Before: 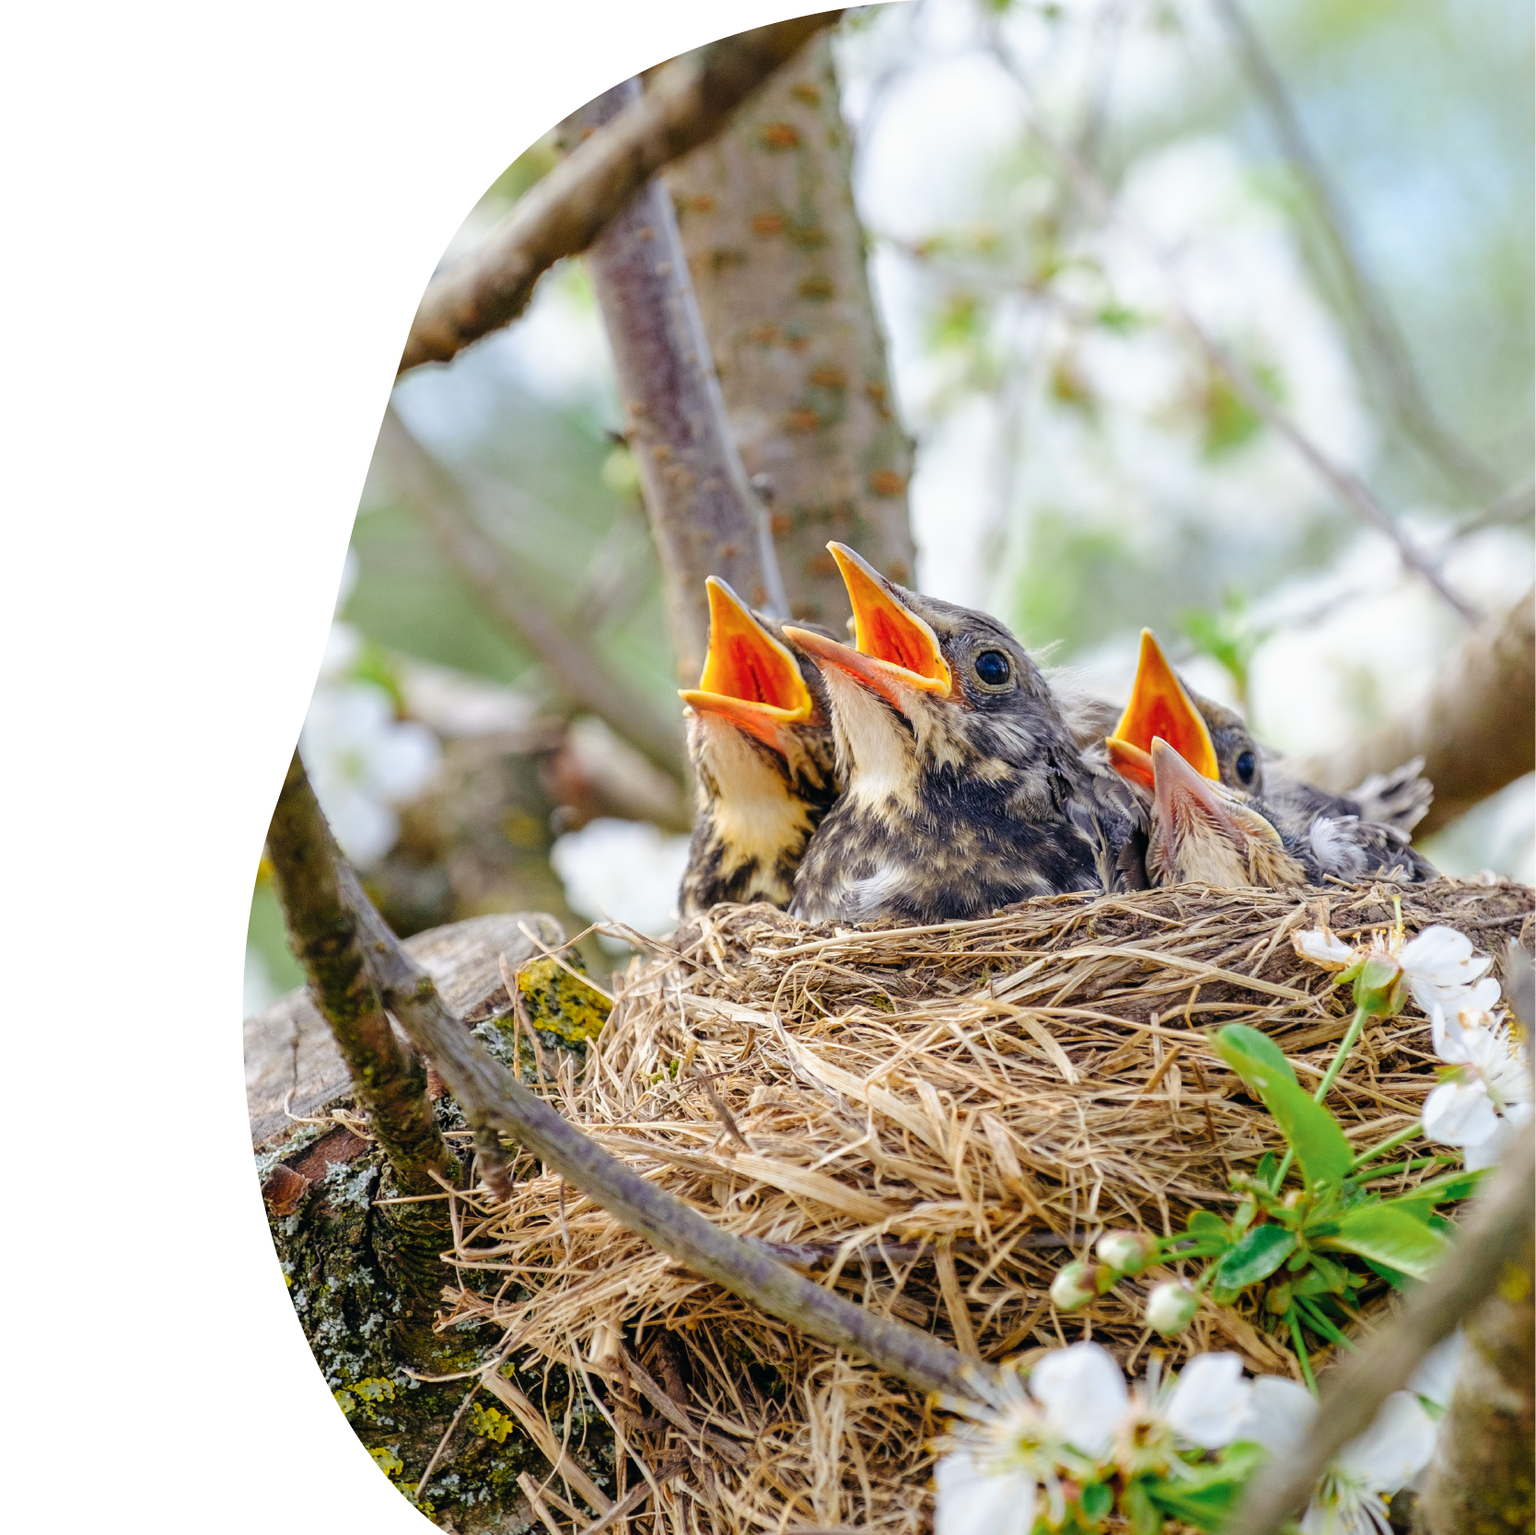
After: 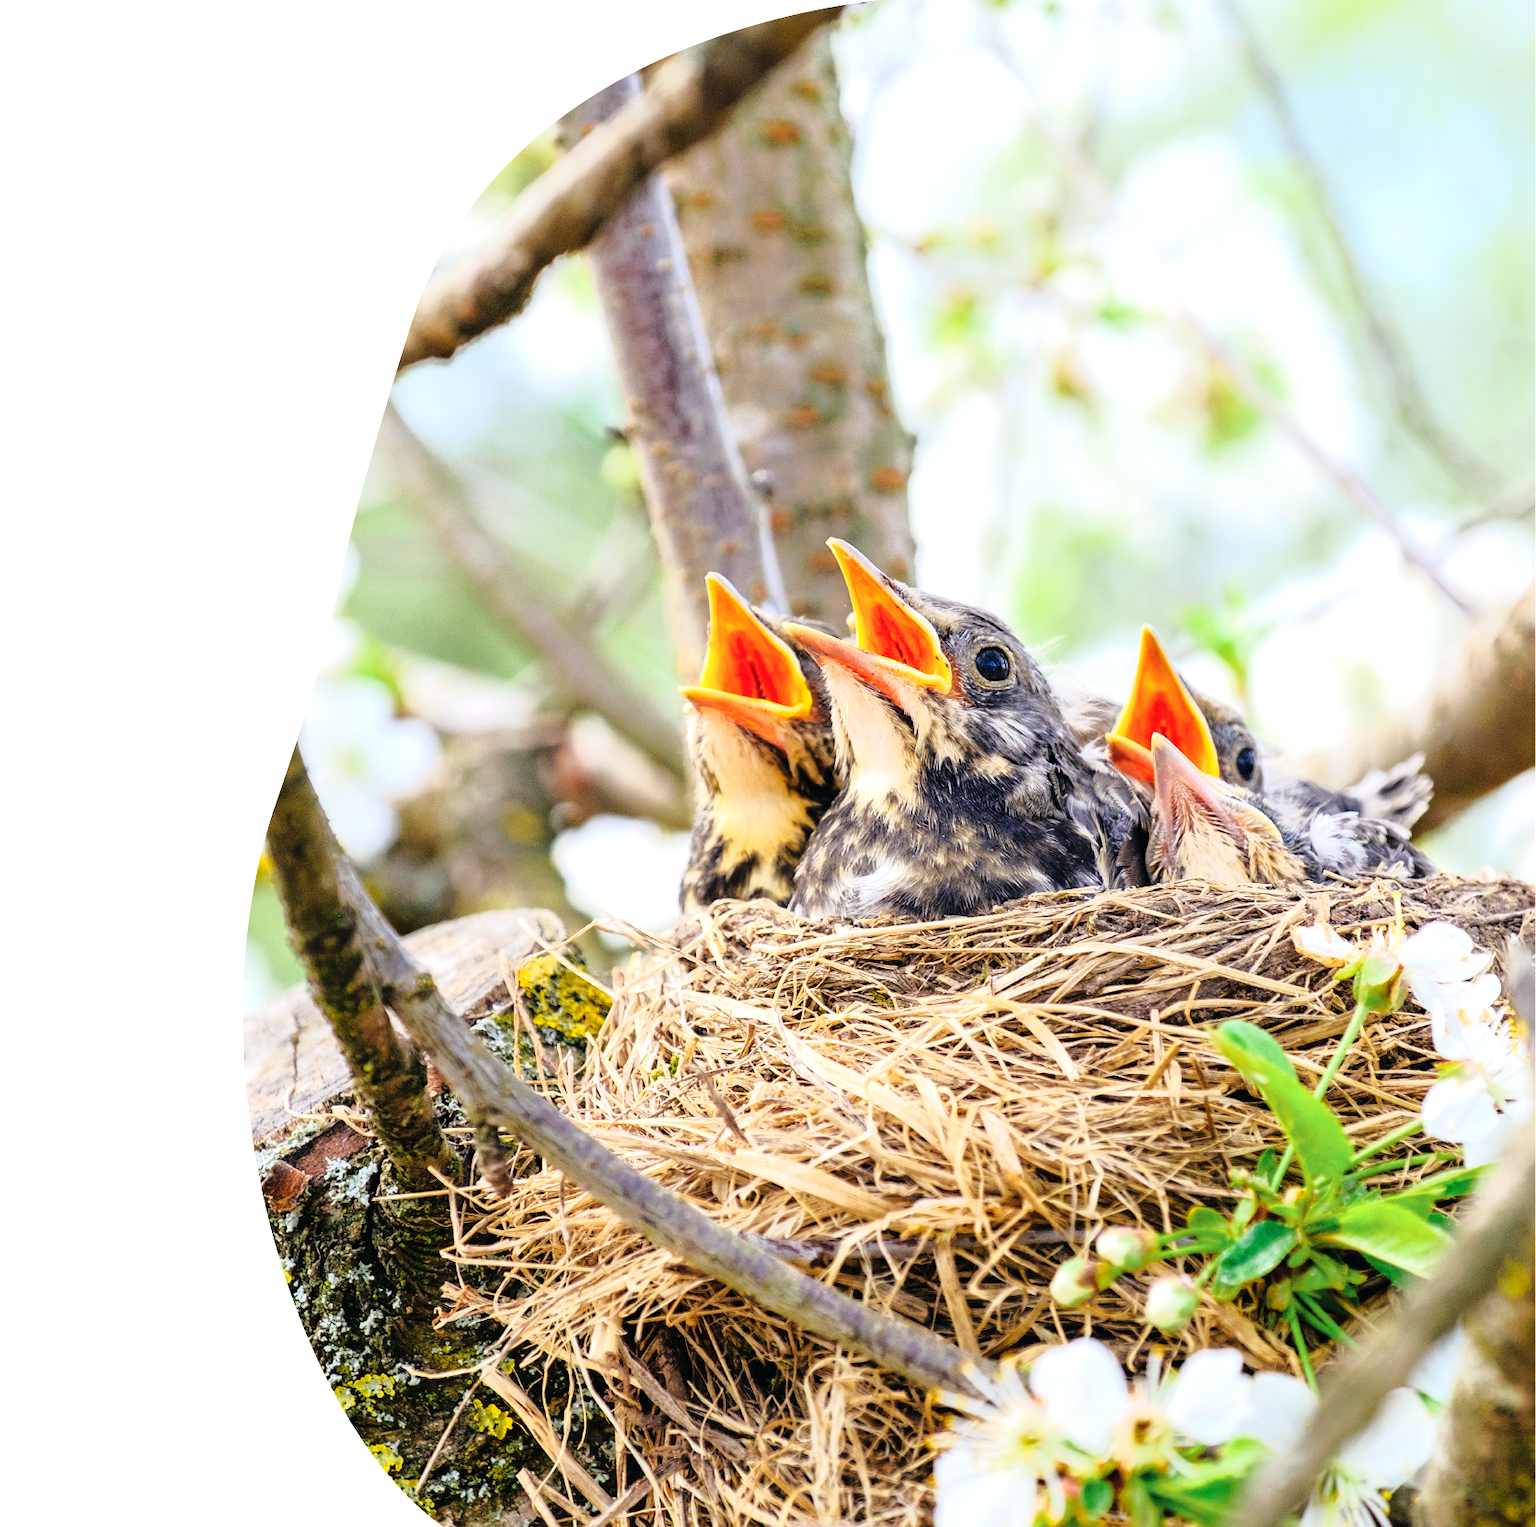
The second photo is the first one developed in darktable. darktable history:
exposure: black level correction 0, exposure 0.5 EV, compensate exposure bias true, compensate highlight preservation false
crop: top 0.246%, bottom 0.201%
tone curve: curves: ch0 [(0, 0) (0.105, 0.068) (0.195, 0.162) (0.283, 0.283) (0.384, 0.404) (0.485, 0.531) (0.638, 0.681) (0.795, 0.879) (1, 0.977)]; ch1 [(0, 0) (0.161, 0.092) (0.35, 0.33) (0.379, 0.401) (0.456, 0.469) (0.504, 0.5) (0.512, 0.514) (0.58, 0.597) (0.635, 0.646) (1, 1)]; ch2 [(0, 0) (0.371, 0.362) (0.437, 0.437) (0.5, 0.5) (0.53, 0.523) (0.56, 0.58) (0.622, 0.606) (1, 1)], color space Lab, linked channels
